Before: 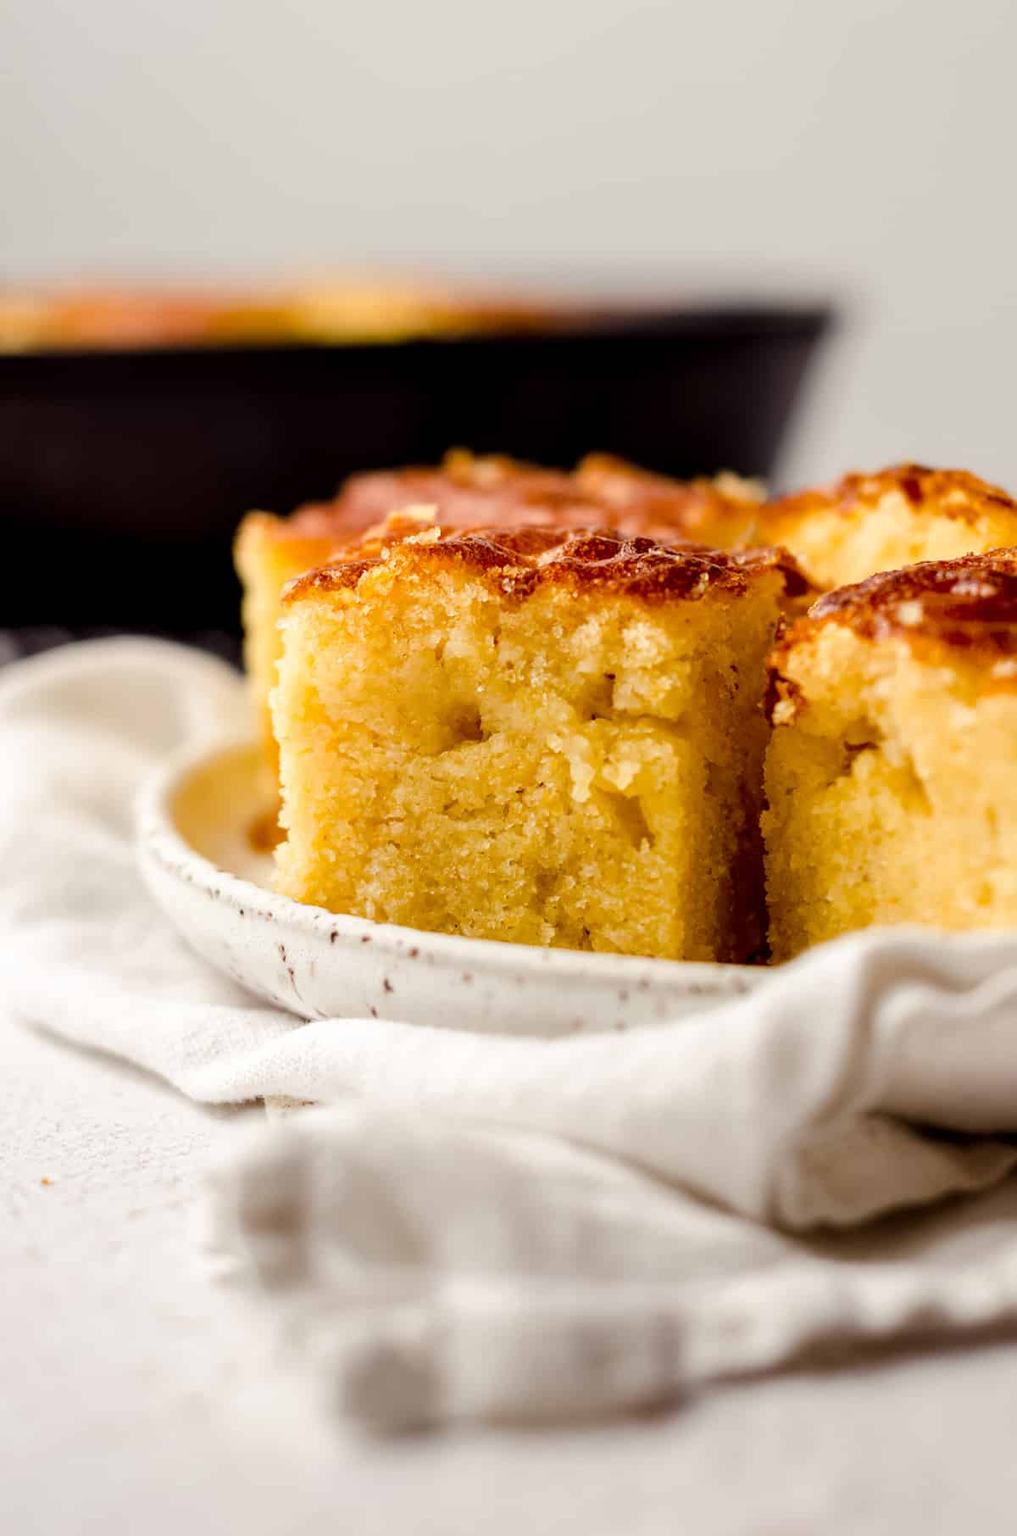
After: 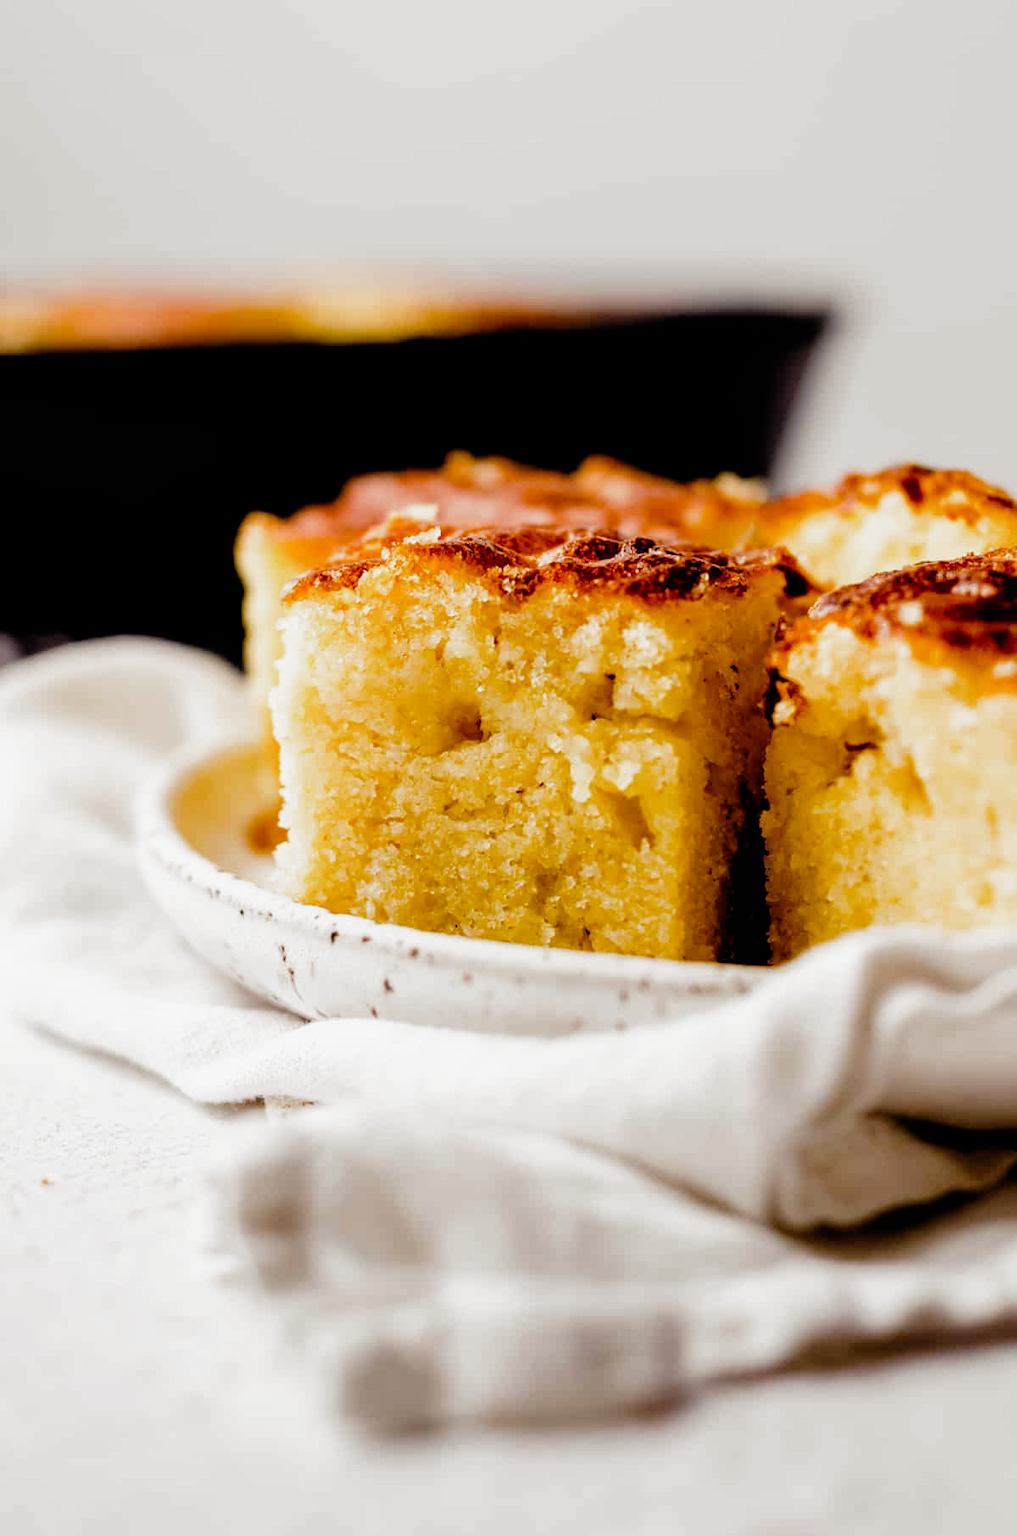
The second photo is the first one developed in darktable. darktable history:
filmic rgb: black relative exposure -4.91 EV, white relative exposure 2.83 EV, hardness 3.69, preserve chrominance no, color science v4 (2020), type of noise poissonian
